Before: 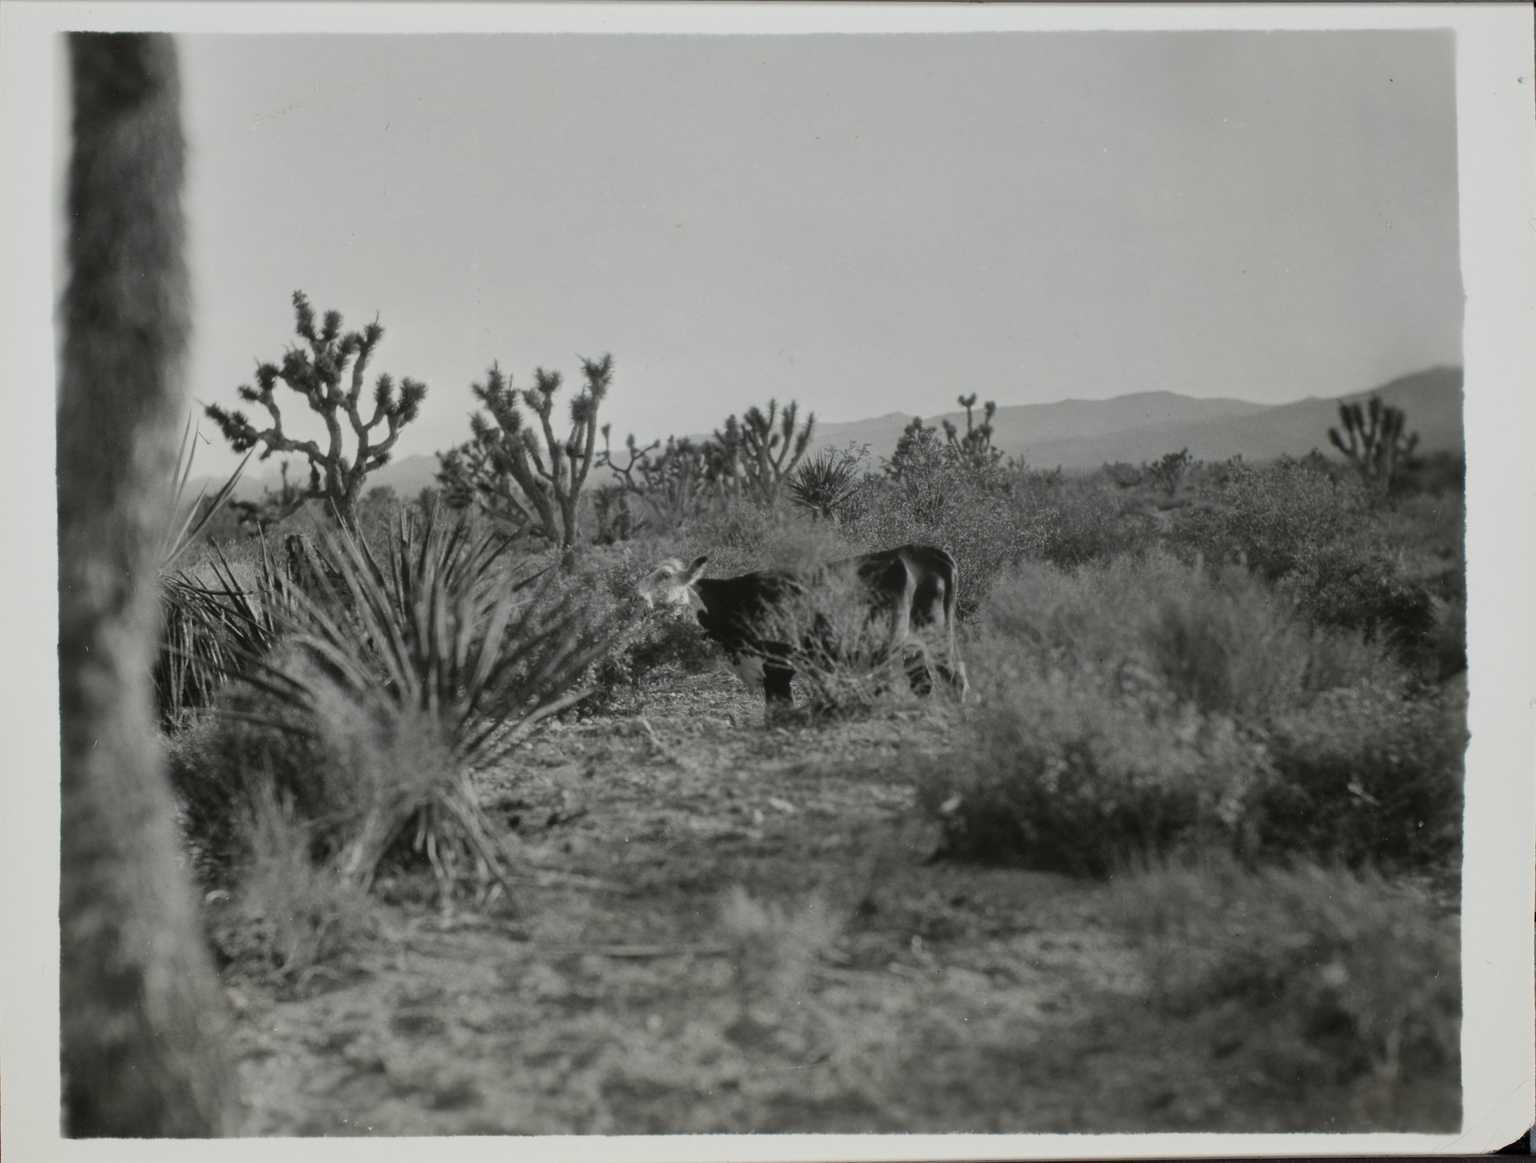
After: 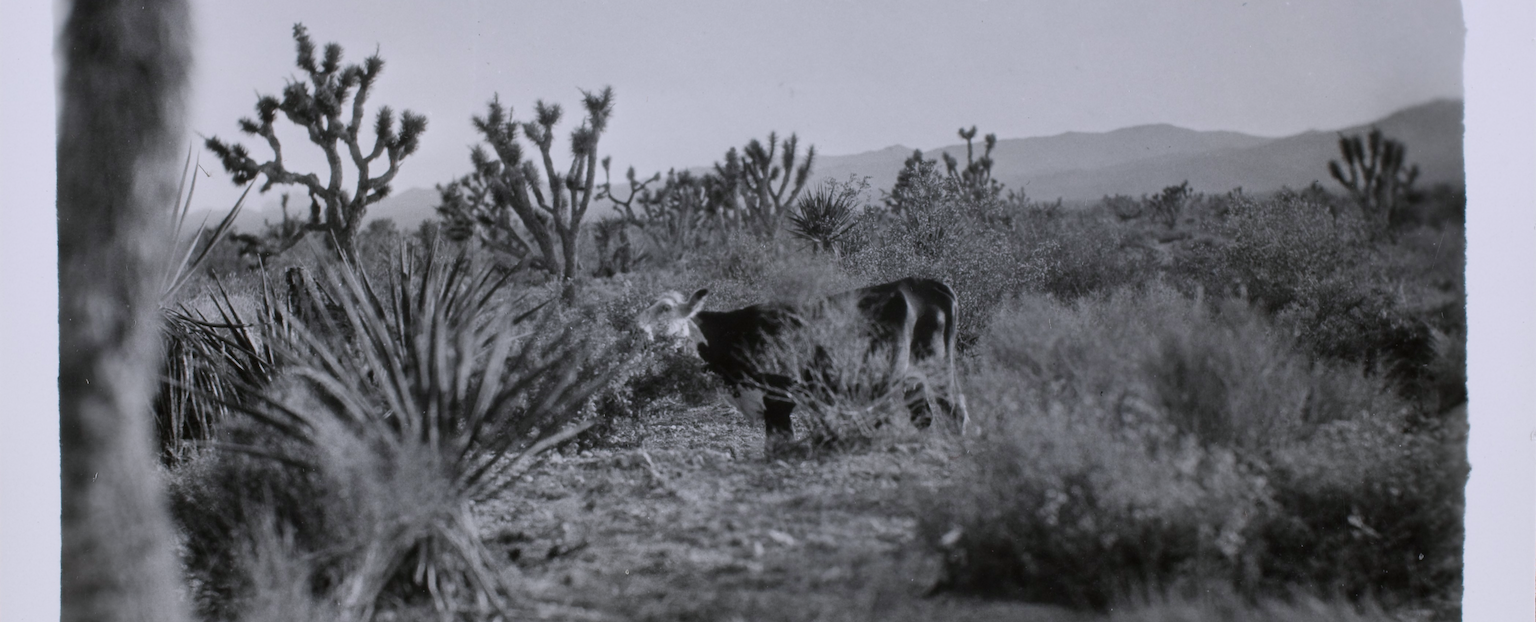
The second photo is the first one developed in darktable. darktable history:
white balance: red 1.004, blue 1.096
contrast brightness saturation: contrast 0.07
crop and rotate: top 23.043%, bottom 23.437%
vibrance: on, module defaults
